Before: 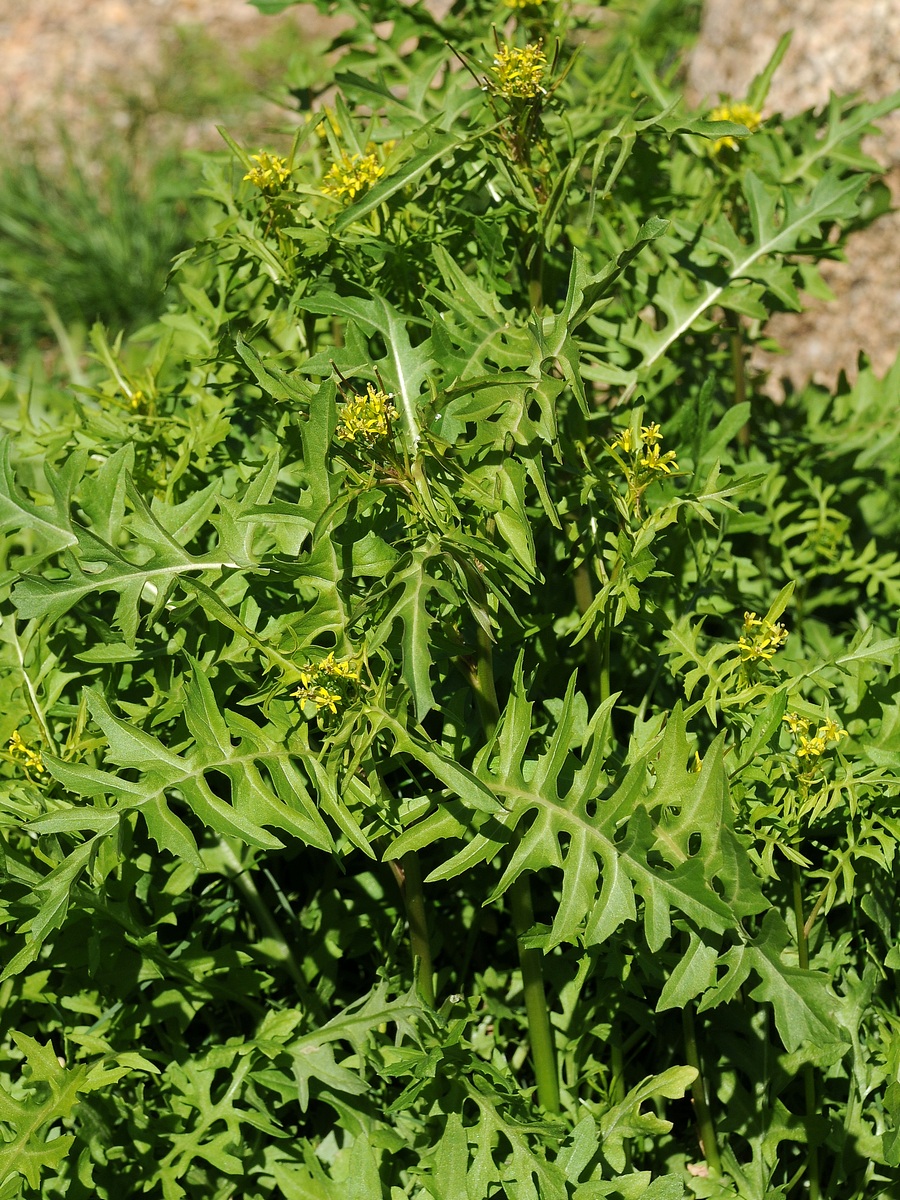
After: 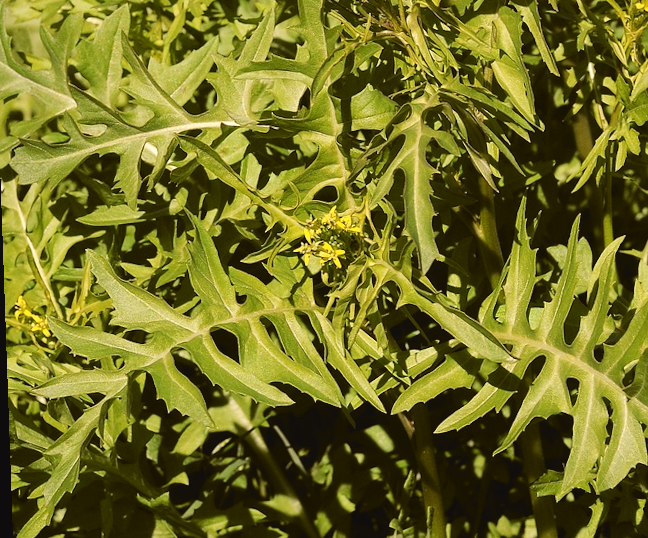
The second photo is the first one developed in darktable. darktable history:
tone curve: curves: ch0 [(0, 0.036) (0.119, 0.115) (0.466, 0.498) (0.715, 0.767) (0.817, 0.865) (1, 0.998)]; ch1 [(0, 0) (0.377, 0.424) (0.442, 0.491) (0.487, 0.502) (0.514, 0.512) (0.536, 0.577) (0.66, 0.724) (1, 1)]; ch2 [(0, 0) (0.38, 0.405) (0.463, 0.443) (0.492, 0.486) (0.526, 0.541) (0.578, 0.598) (1, 1)], color space Lab, independent channels, preserve colors none
rotate and perspective: rotation -2°, crop left 0.022, crop right 0.978, crop top 0.049, crop bottom 0.951
crop: top 36.498%, right 27.964%, bottom 14.995%
